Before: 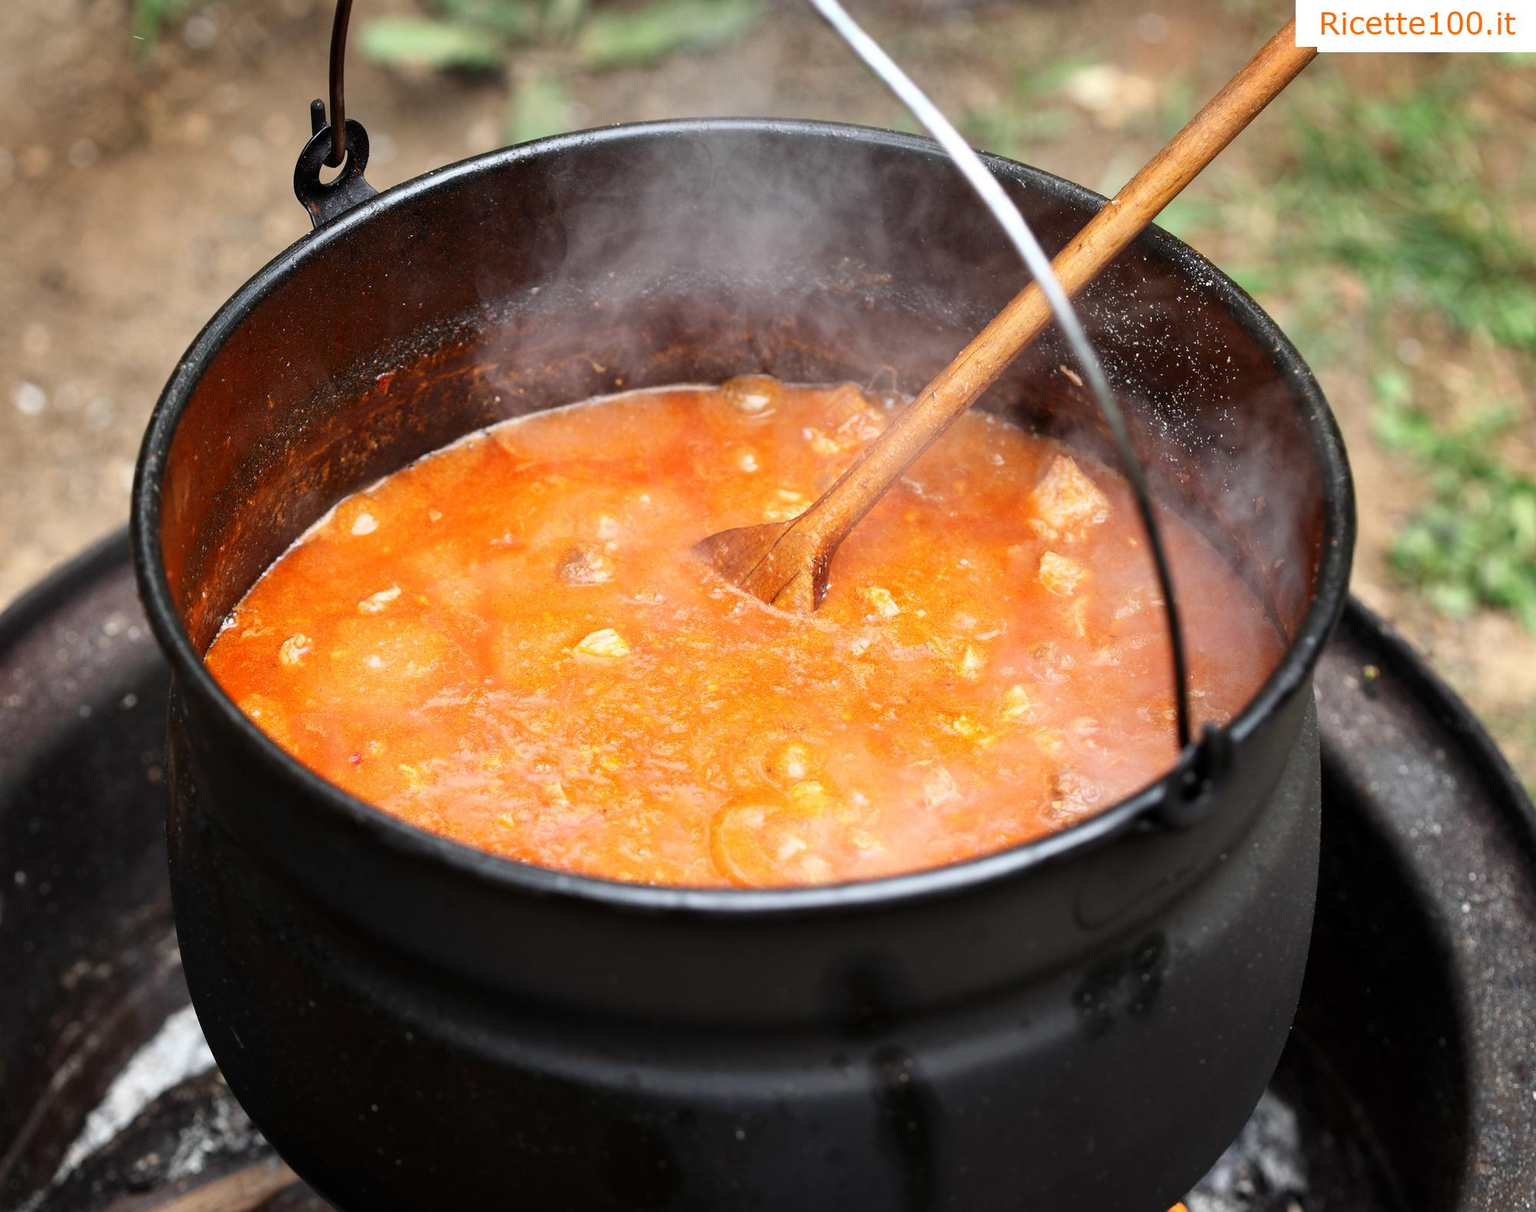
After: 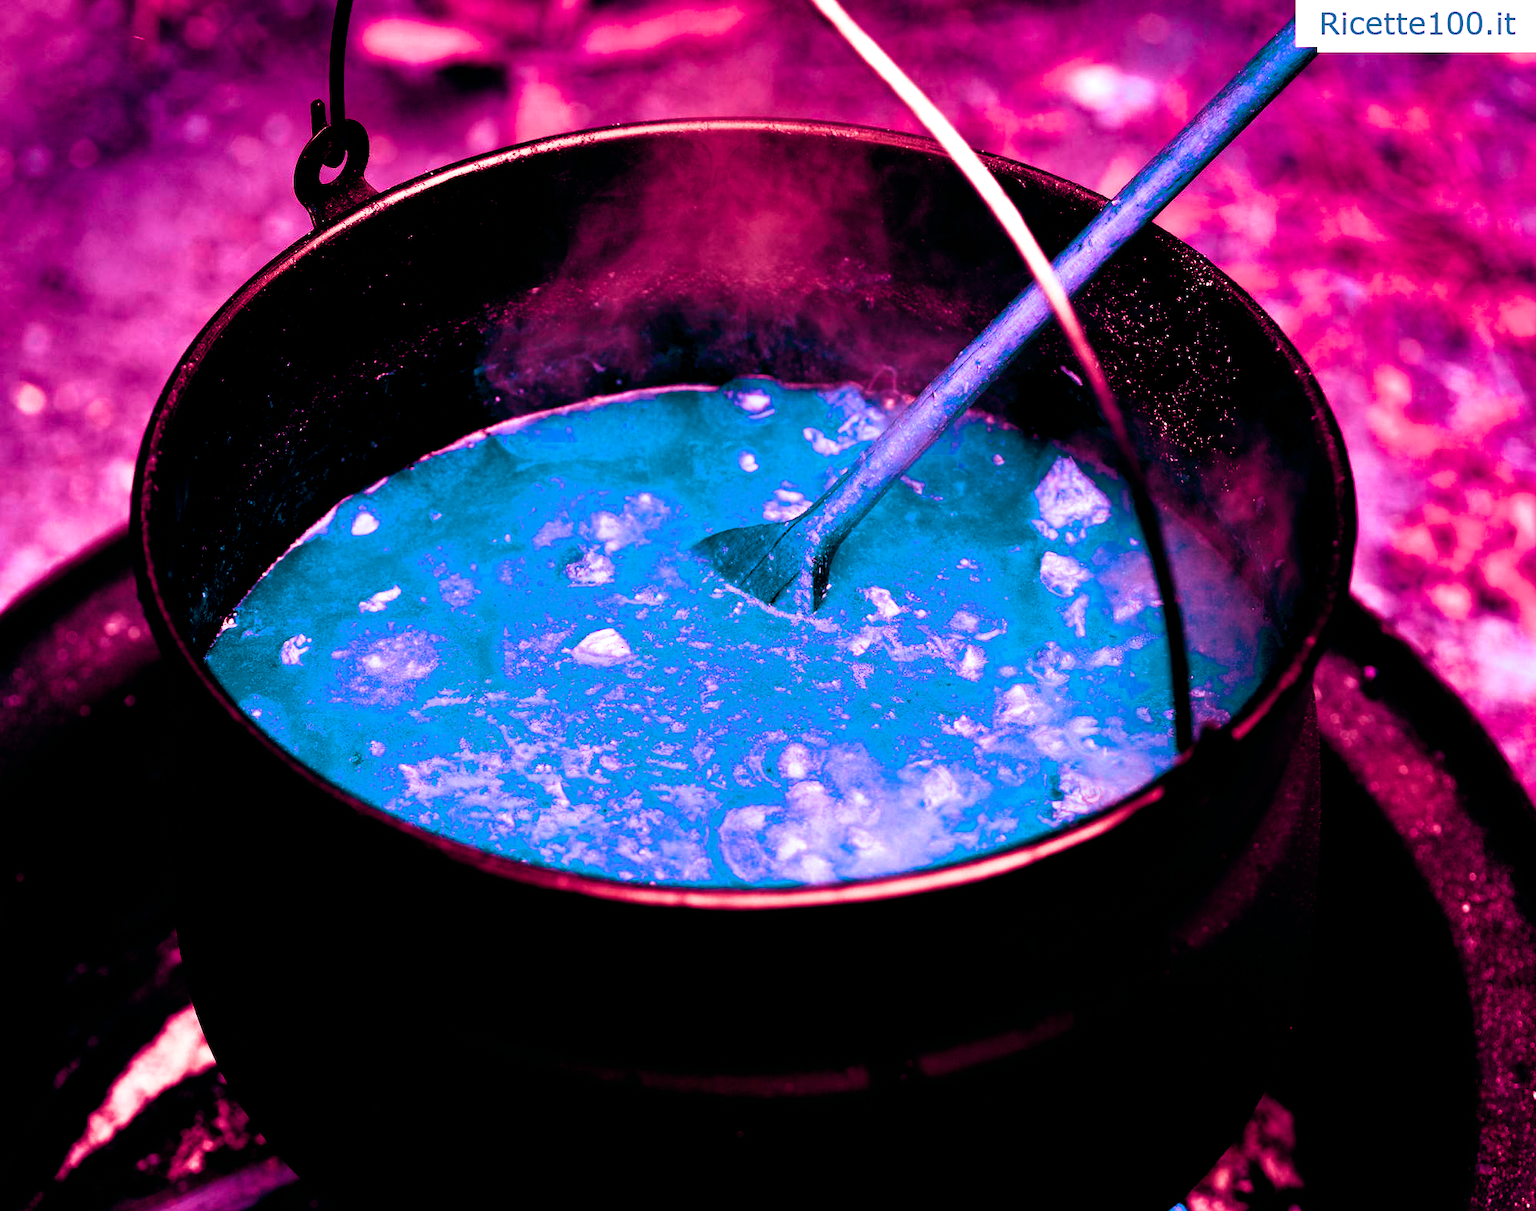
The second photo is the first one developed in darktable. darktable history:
color balance rgb: shadows lift › luminance -18.76%, shadows lift › chroma 35.44%, power › luminance -3.76%, power › hue 142.17°, highlights gain › chroma 7.5%, highlights gain › hue 184.75°, global offset › luminance -0.52%, global offset › chroma 0.91%, global offset › hue 173.36°, shadows fall-off 300%, white fulcrum 2 EV, highlights fall-off 300%, linear chroma grading › shadows 17.19%, linear chroma grading › highlights 61.12%, linear chroma grading › global chroma 50%, hue shift -150.52°, perceptual brilliance grading › global brilliance 12%, mask middle-gray fulcrum 100%, contrast gray fulcrum 38.43%, contrast 35.15%, saturation formula JzAzBz (2021)
exposure: black level correction 0.001, exposure 0.14 EV, compensate highlight preservation false
filmic rgb: black relative exposure -8.07 EV, white relative exposure 3 EV, hardness 5.35, contrast 1.25
rotate and perspective: automatic cropping off
